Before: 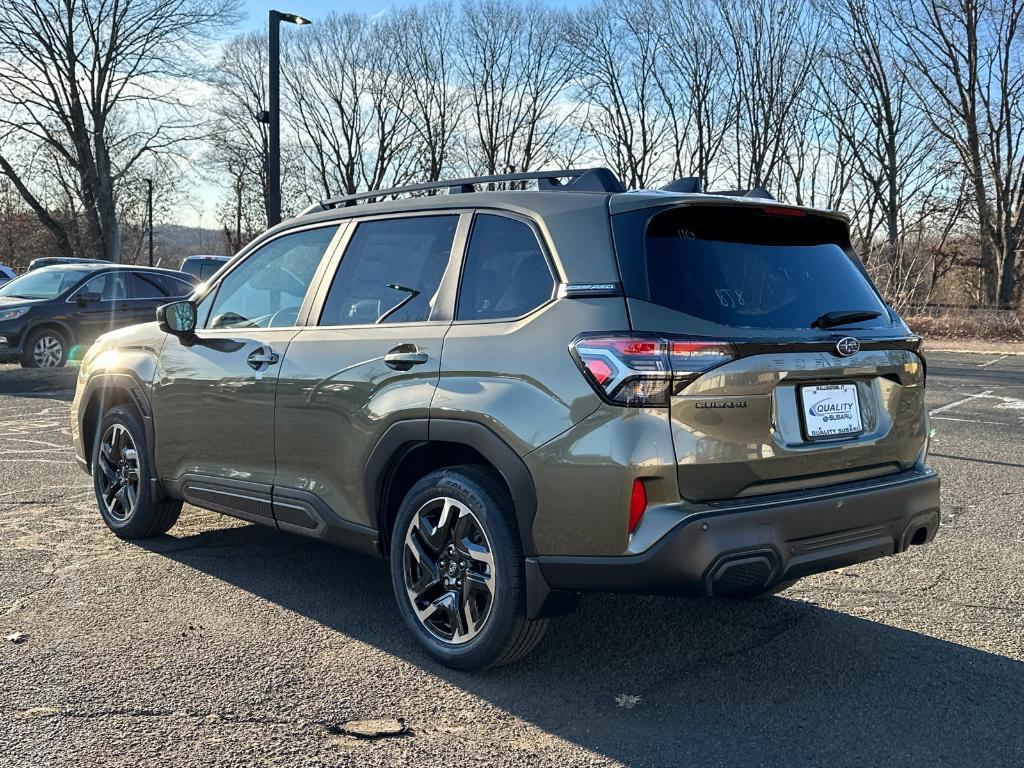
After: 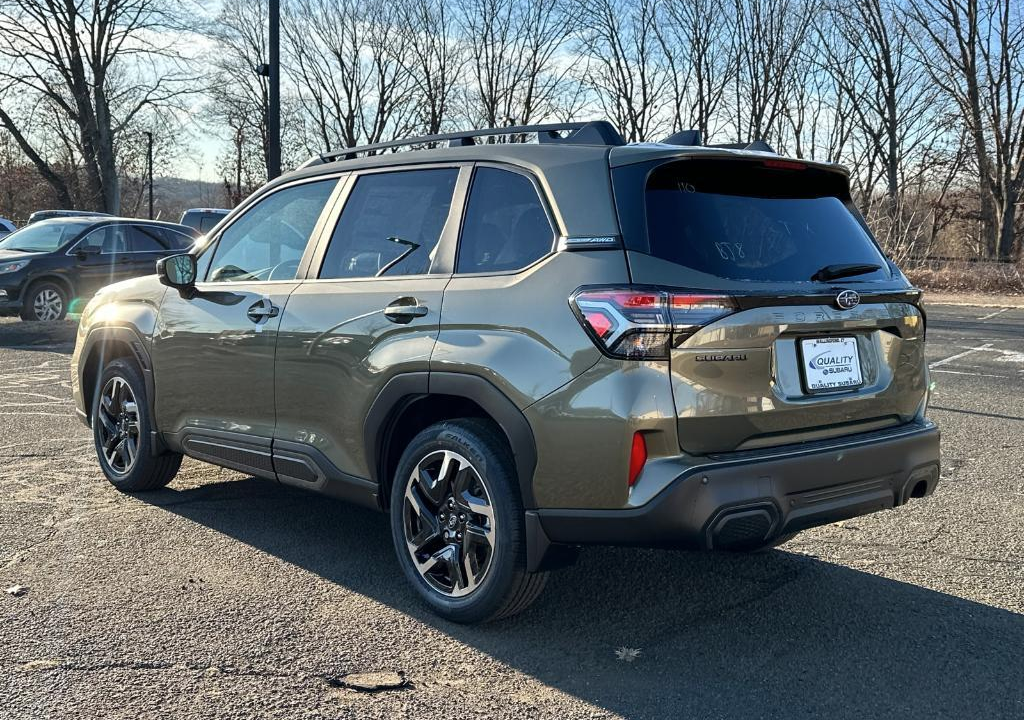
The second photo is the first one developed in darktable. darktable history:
crop and rotate: top 6.25%
contrast brightness saturation: saturation -0.05
